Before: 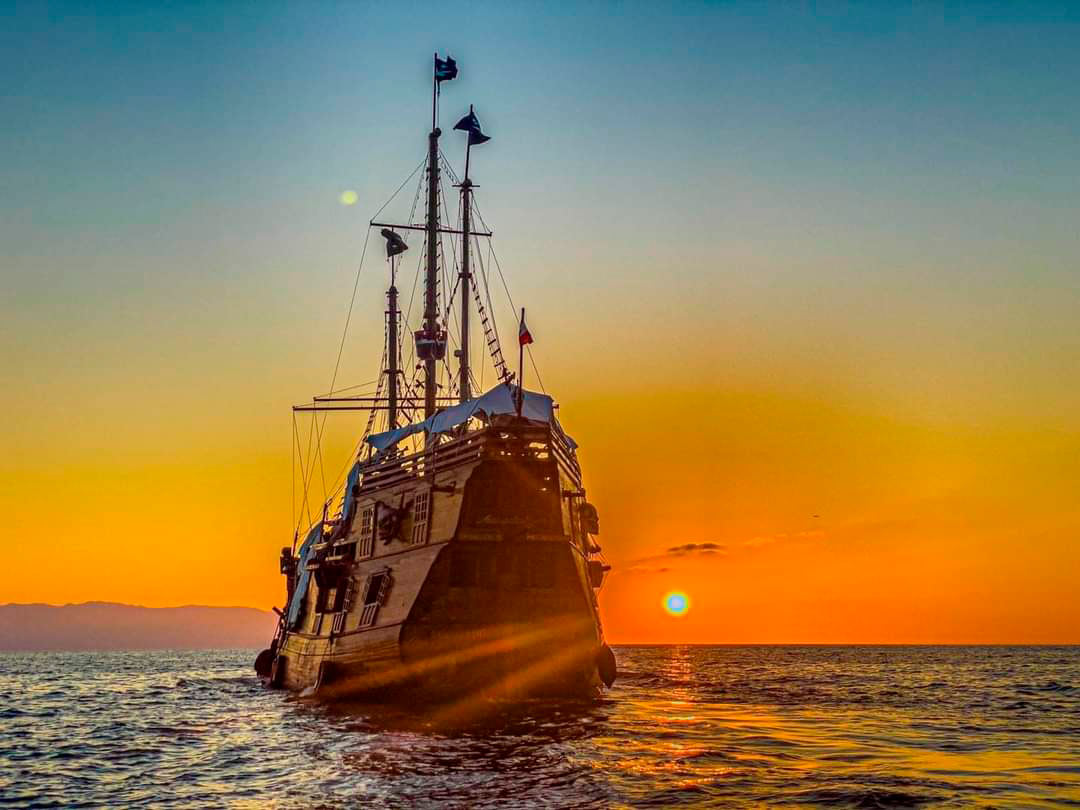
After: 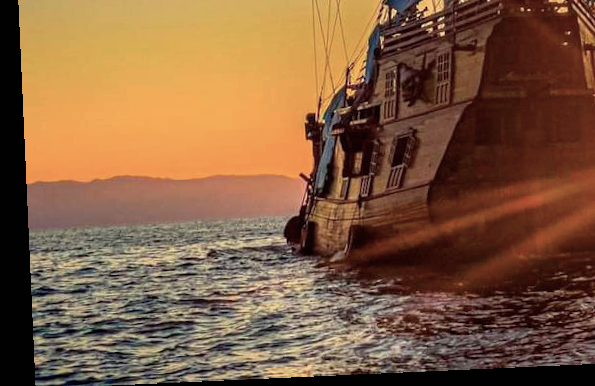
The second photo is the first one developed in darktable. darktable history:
color balance: input saturation 80.07%
exposure: black level correction 0, compensate exposure bias true, compensate highlight preservation false
rotate and perspective: rotation -2.56°, automatic cropping off
crop and rotate: top 54.778%, right 46.61%, bottom 0.159%
